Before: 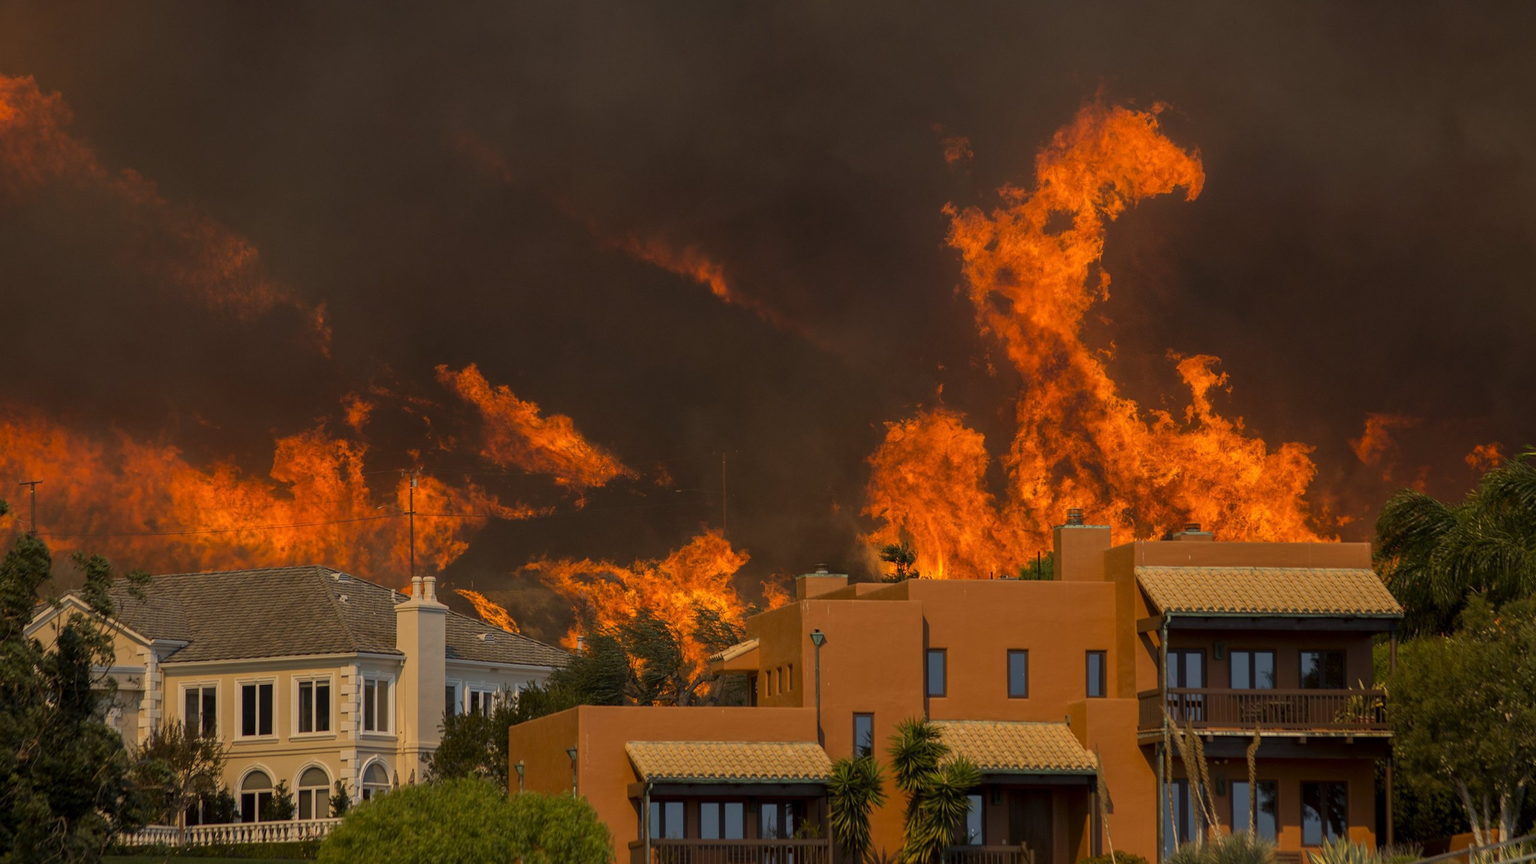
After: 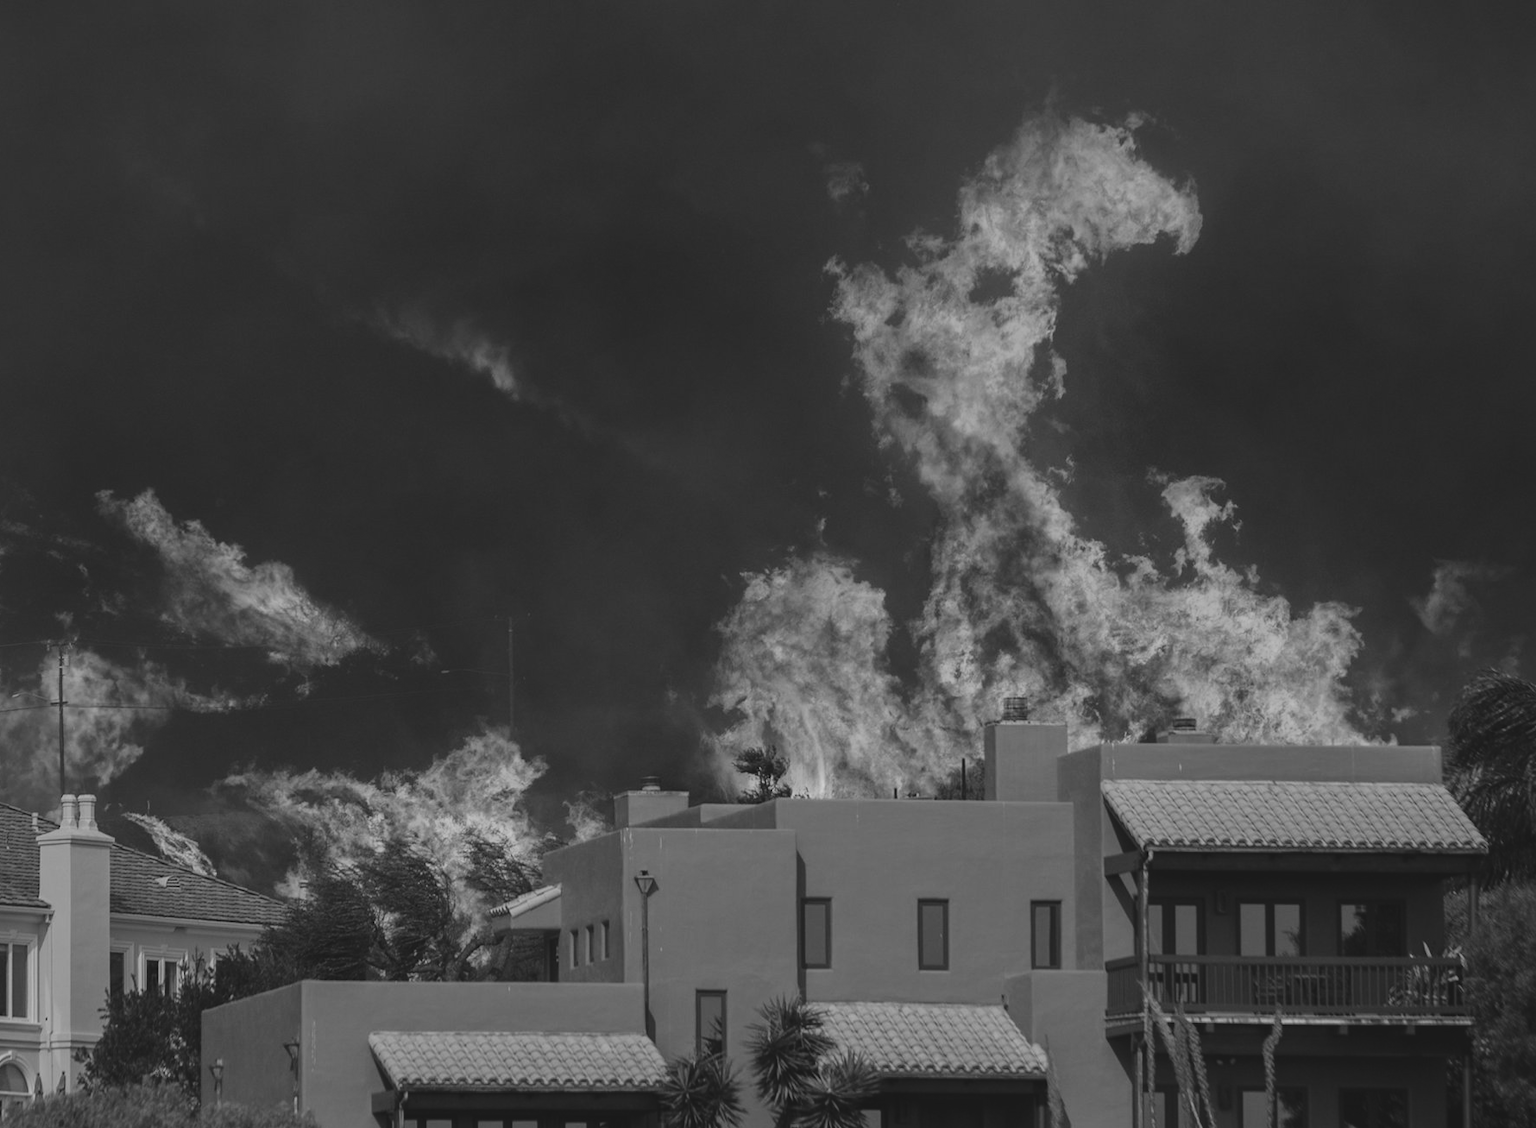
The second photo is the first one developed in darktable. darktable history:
color balance rgb: shadows lift › chroma 1%, shadows lift › hue 113°, highlights gain › chroma 0.2%, highlights gain › hue 333°, perceptual saturation grading › global saturation 20%, perceptual saturation grading › highlights -50%, perceptual saturation grading › shadows 25%, contrast -10%
contrast brightness saturation: contrast -0.02, brightness -0.01, saturation 0.03
monochrome: a 73.58, b 64.21
crop and rotate: left 24.034%, top 2.838%, right 6.406%, bottom 6.299%
tone curve: curves: ch0 [(0, 0.087) (0.175, 0.178) (0.466, 0.498) (0.715, 0.764) (1, 0.961)]; ch1 [(0, 0) (0.437, 0.398) (0.476, 0.466) (0.505, 0.505) (0.534, 0.544) (0.612, 0.605) (0.641, 0.643) (1, 1)]; ch2 [(0, 0) (0.359, 0.379) (0.427, 0.453) (0.489, 0.495) (0.531, 0.534) (0.579, 0.579) (1, 1)], color space Lab, independent channels, preserve colors none
